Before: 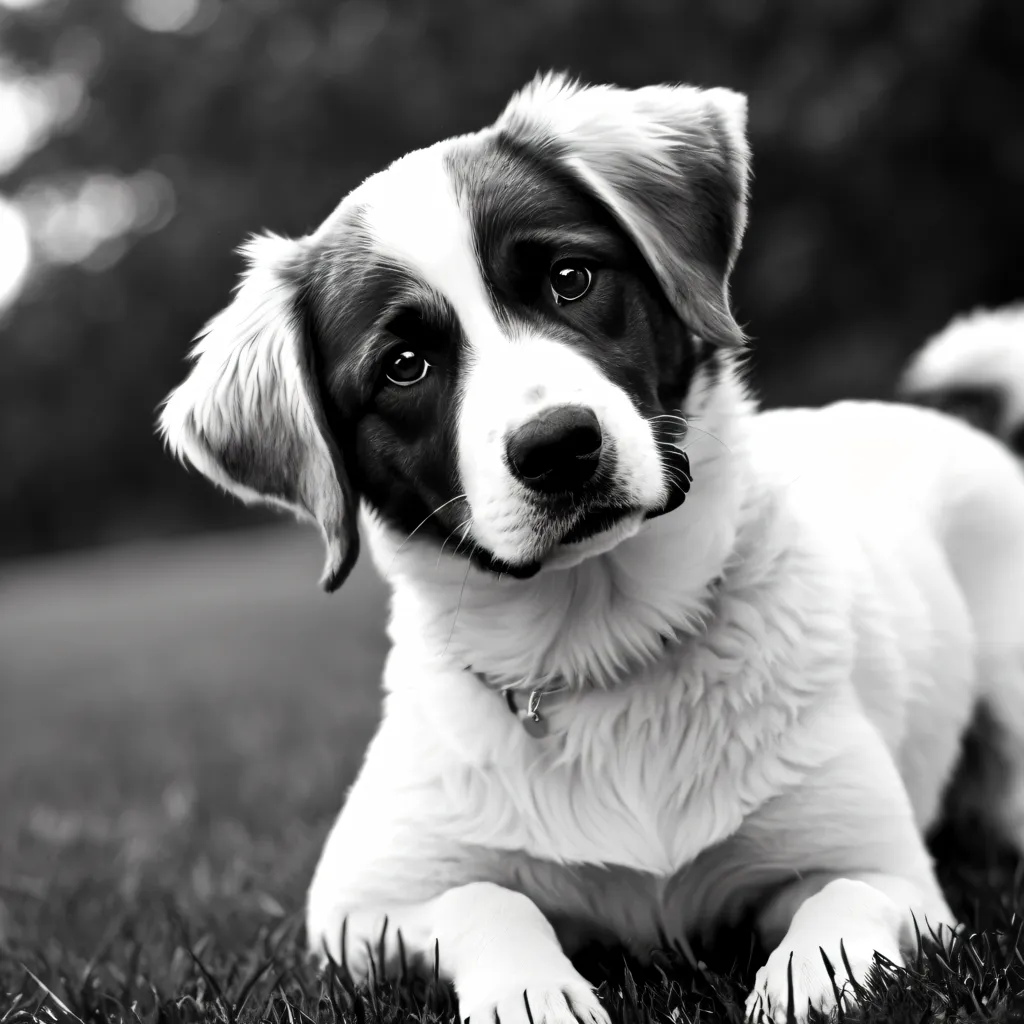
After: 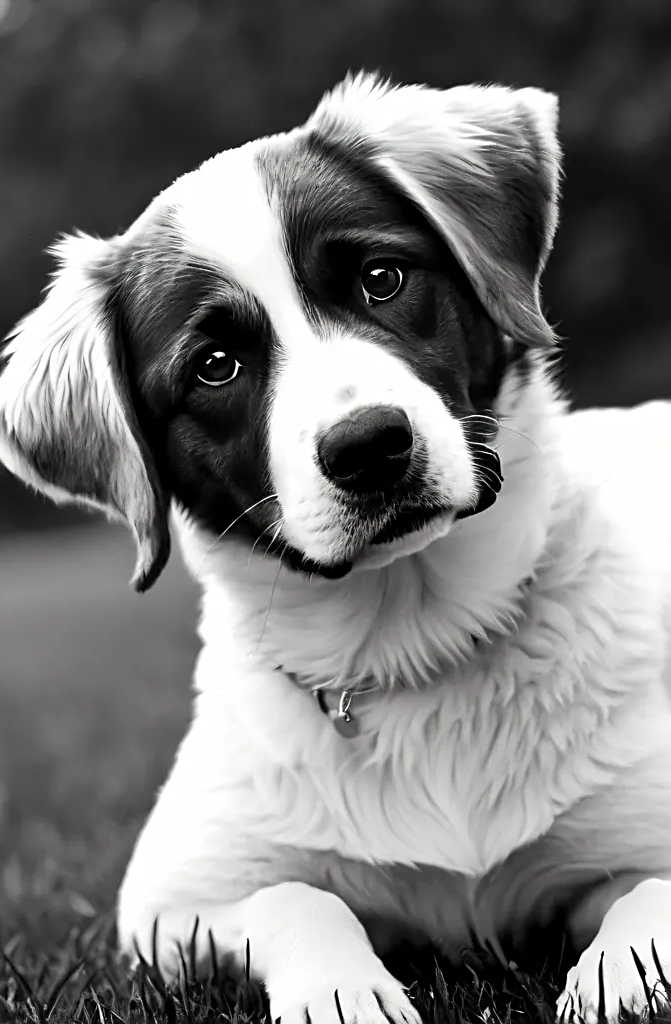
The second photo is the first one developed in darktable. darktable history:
sharpen: on, module defaults
crop and rotate: left 18.465%, right 16.004%
